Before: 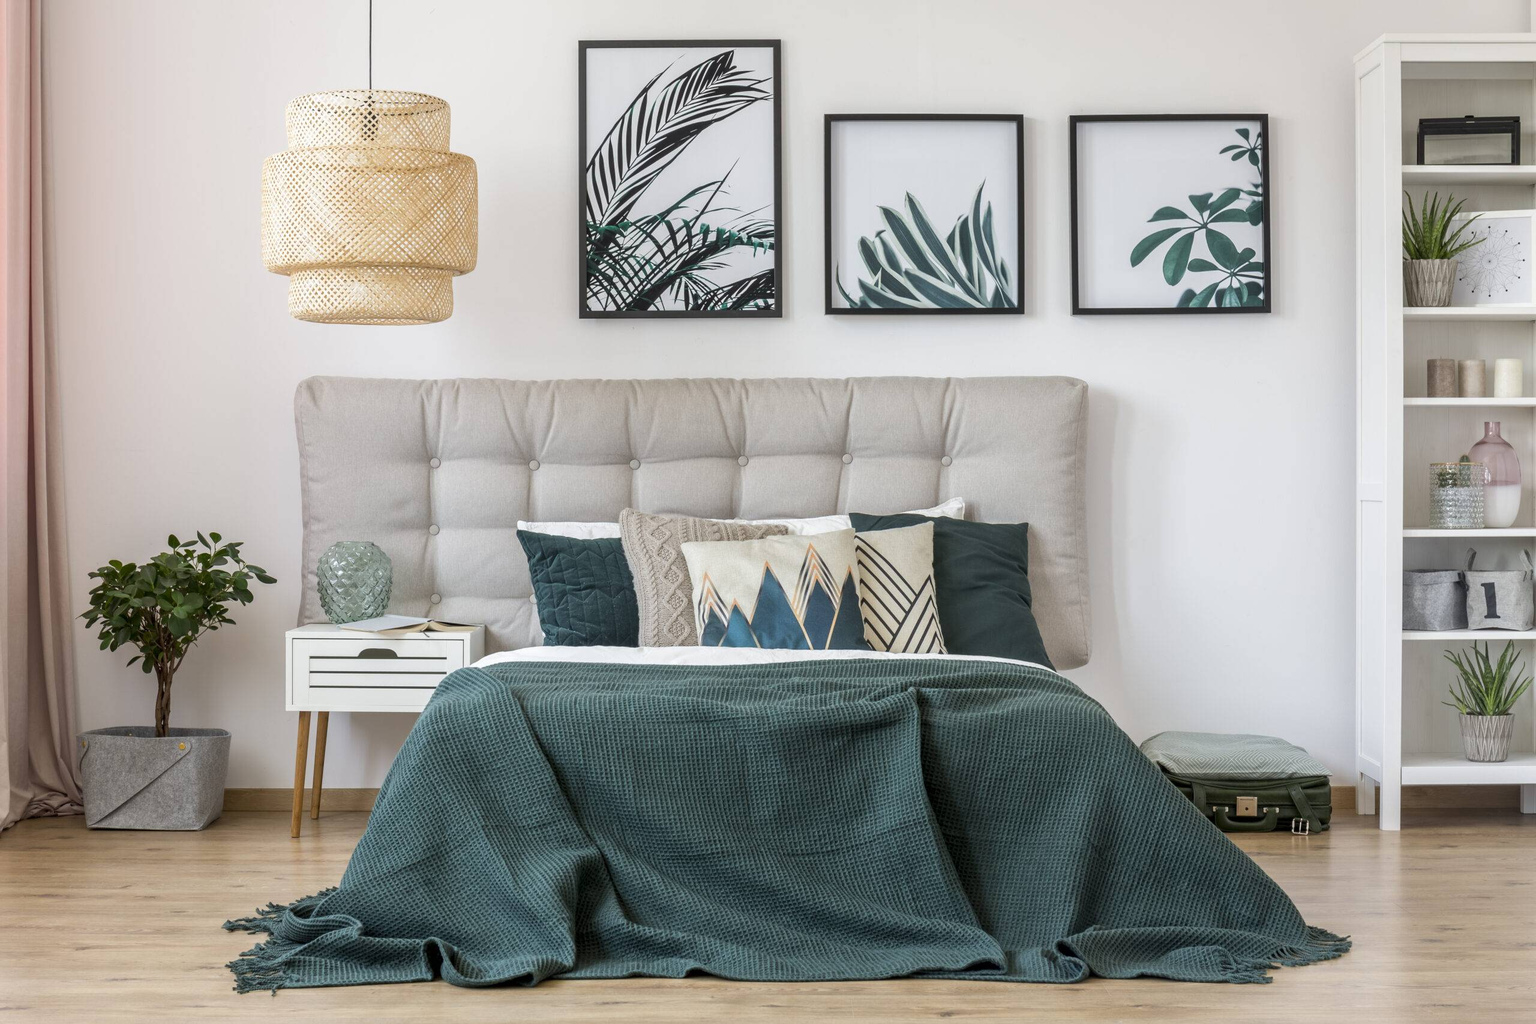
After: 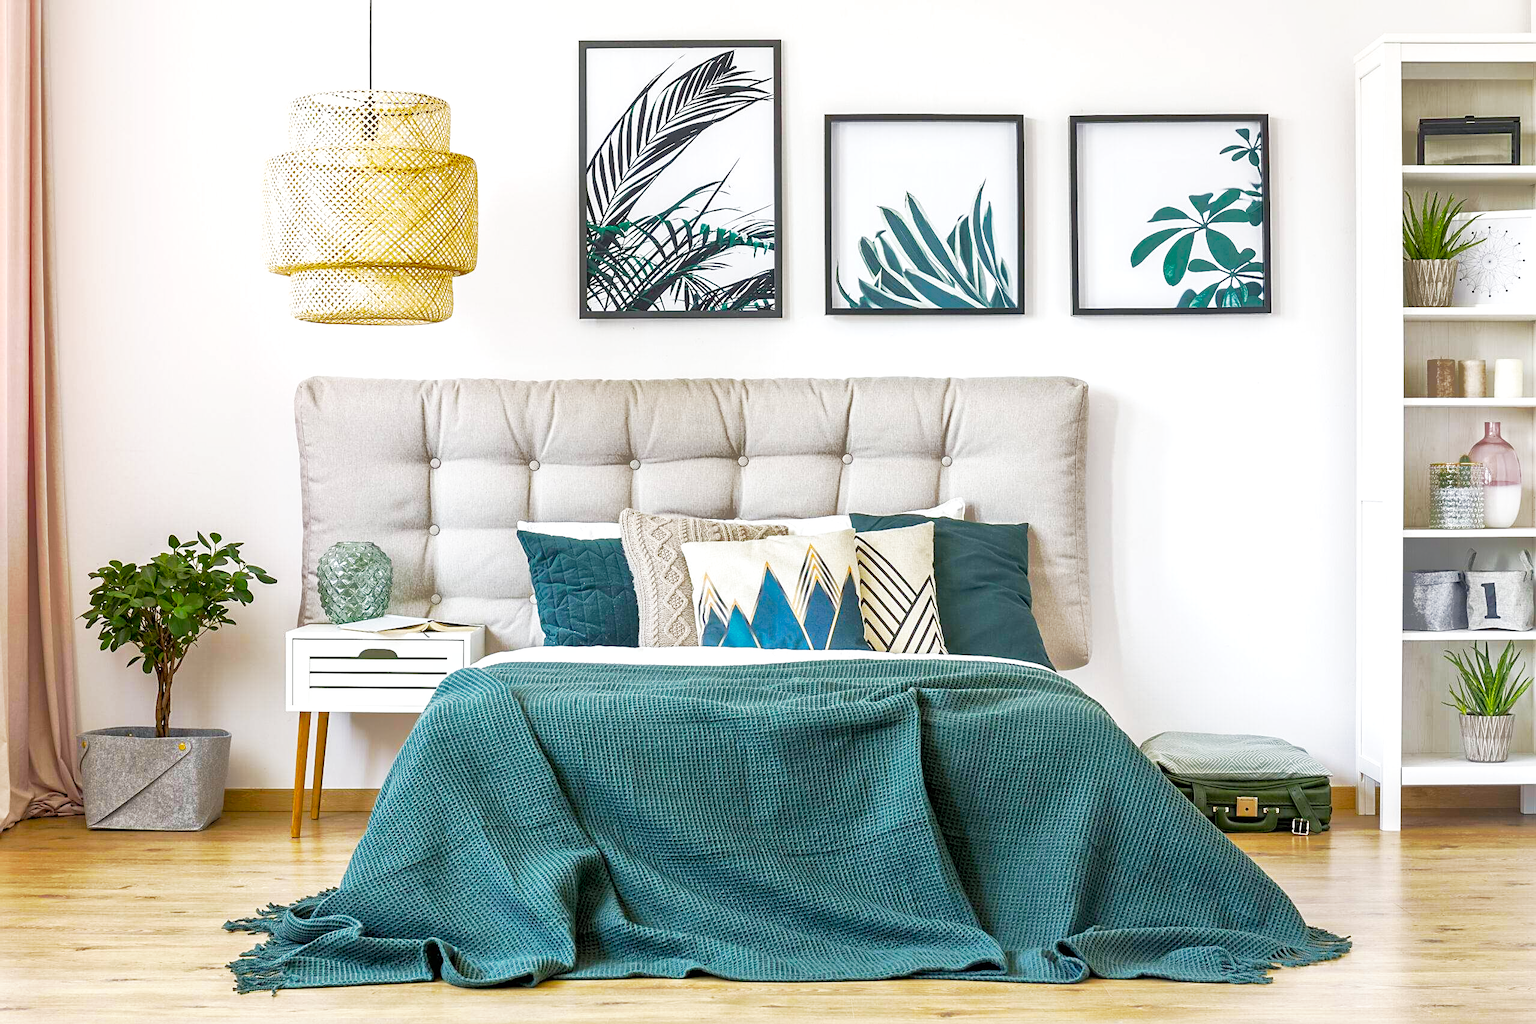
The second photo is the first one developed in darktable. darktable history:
color balance rgb: shadows lift › chroma 1.027%, shadows lift › hue 240.58°, perceptual saturation grading › global saturation 37.206%, perceptual saturation grading › shadows 35.113%
sharpen: on, module defaults
base curve: curves: ch0 [(0, 0) (0.005, 0.002) (0.193, 0.295) (0.399, 0.664) (0.75, 0.928) (1, 1)], preserve colors none
exposure: black level correction 0, exposure 0.499 EV, compensate highlight preservation false
shadows and highlights: highlights -60.05
